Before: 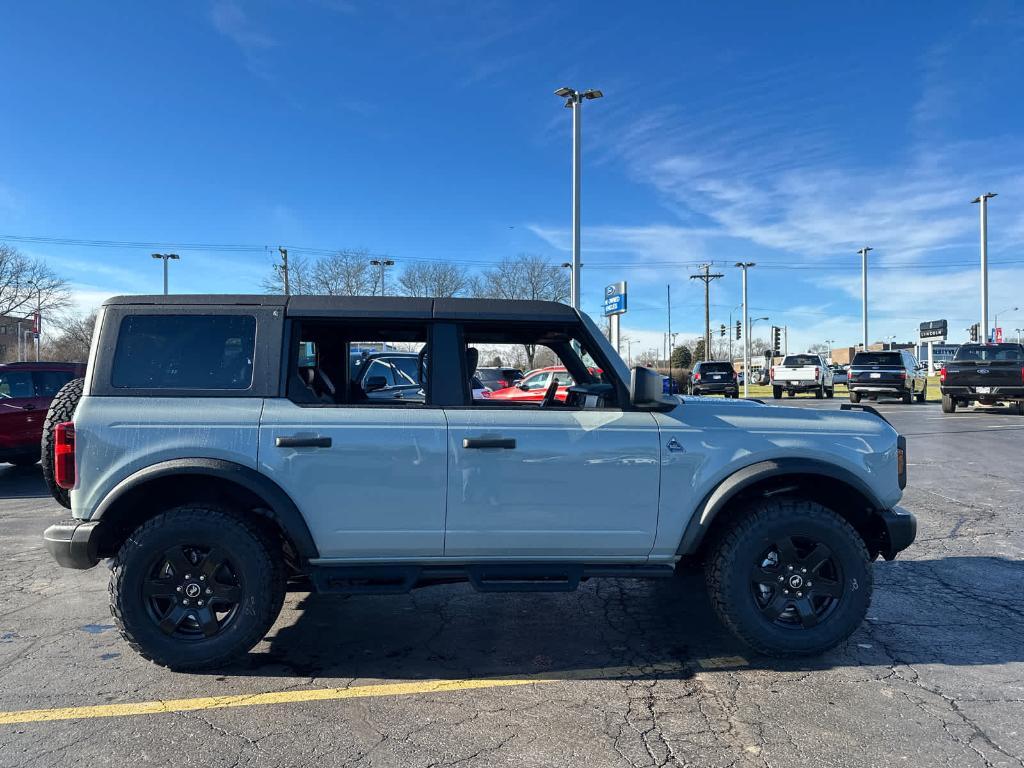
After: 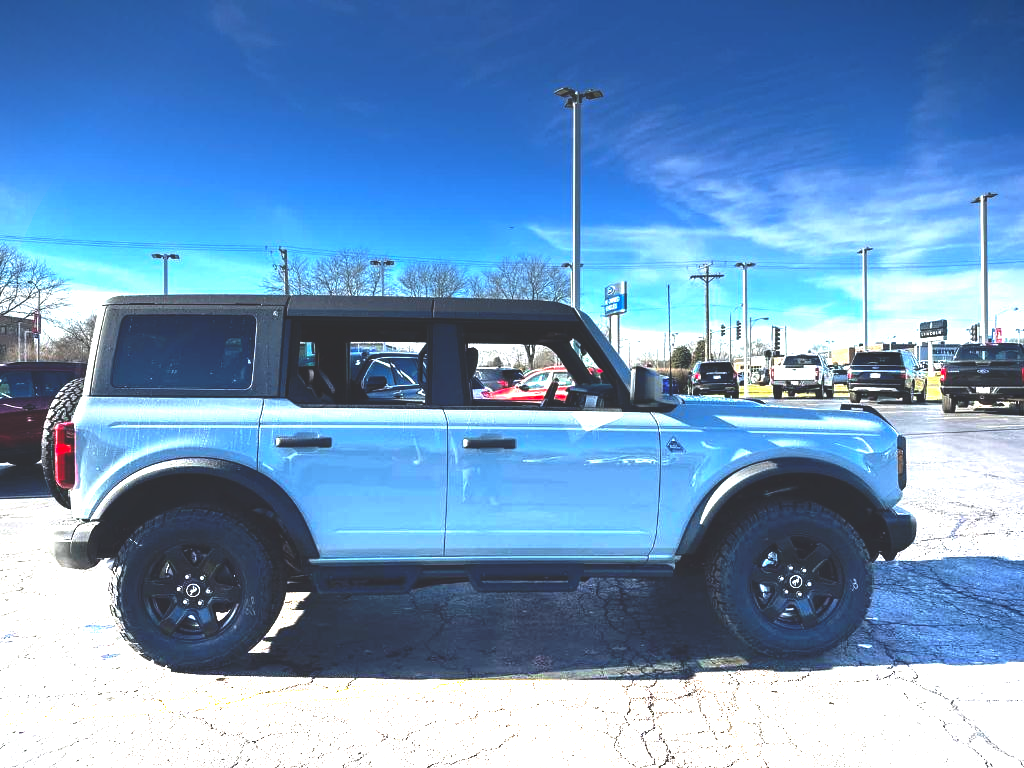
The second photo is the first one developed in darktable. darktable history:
vignetting: fall-off start 97.23%, saturation -0.024, center (-0.033, -0.042), width/height ratio 1.179, unbound false
graduated density: density -3.9 EV
rgb curve: curves: ch0 [(0, 0.186) (0.314, 0.284) (0.775, 0.708) (1, 1)], compensate middle gray true, preserve colors none
